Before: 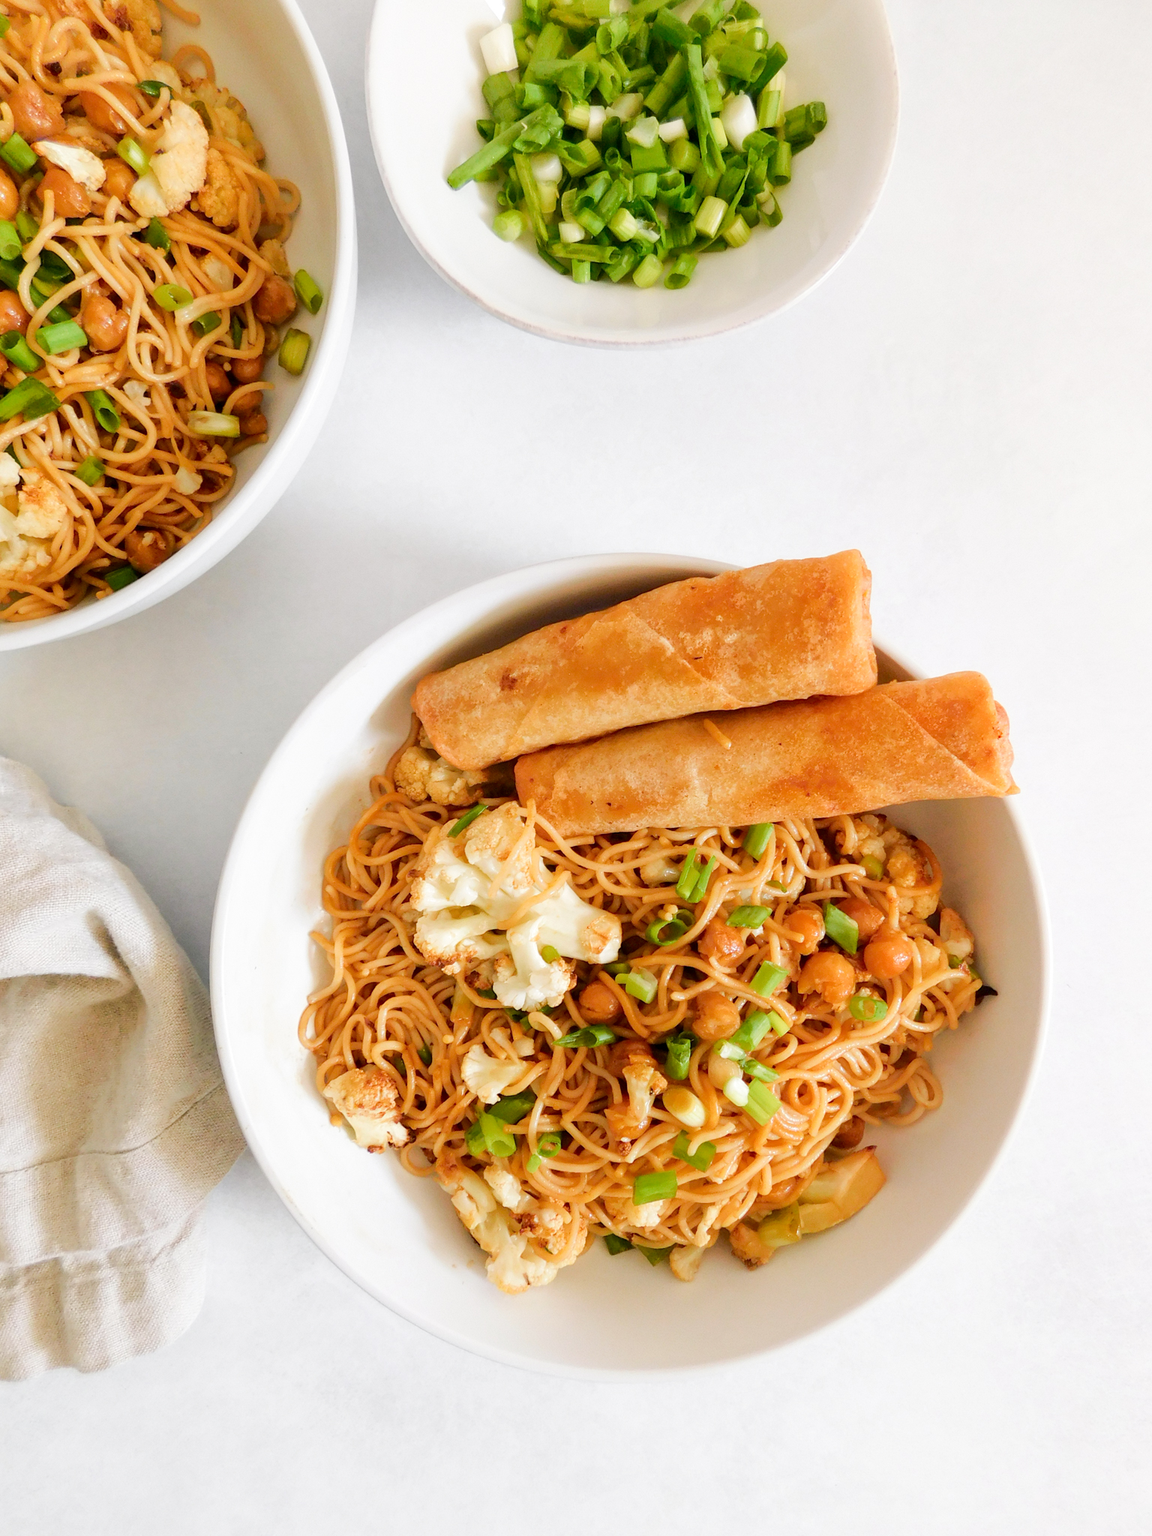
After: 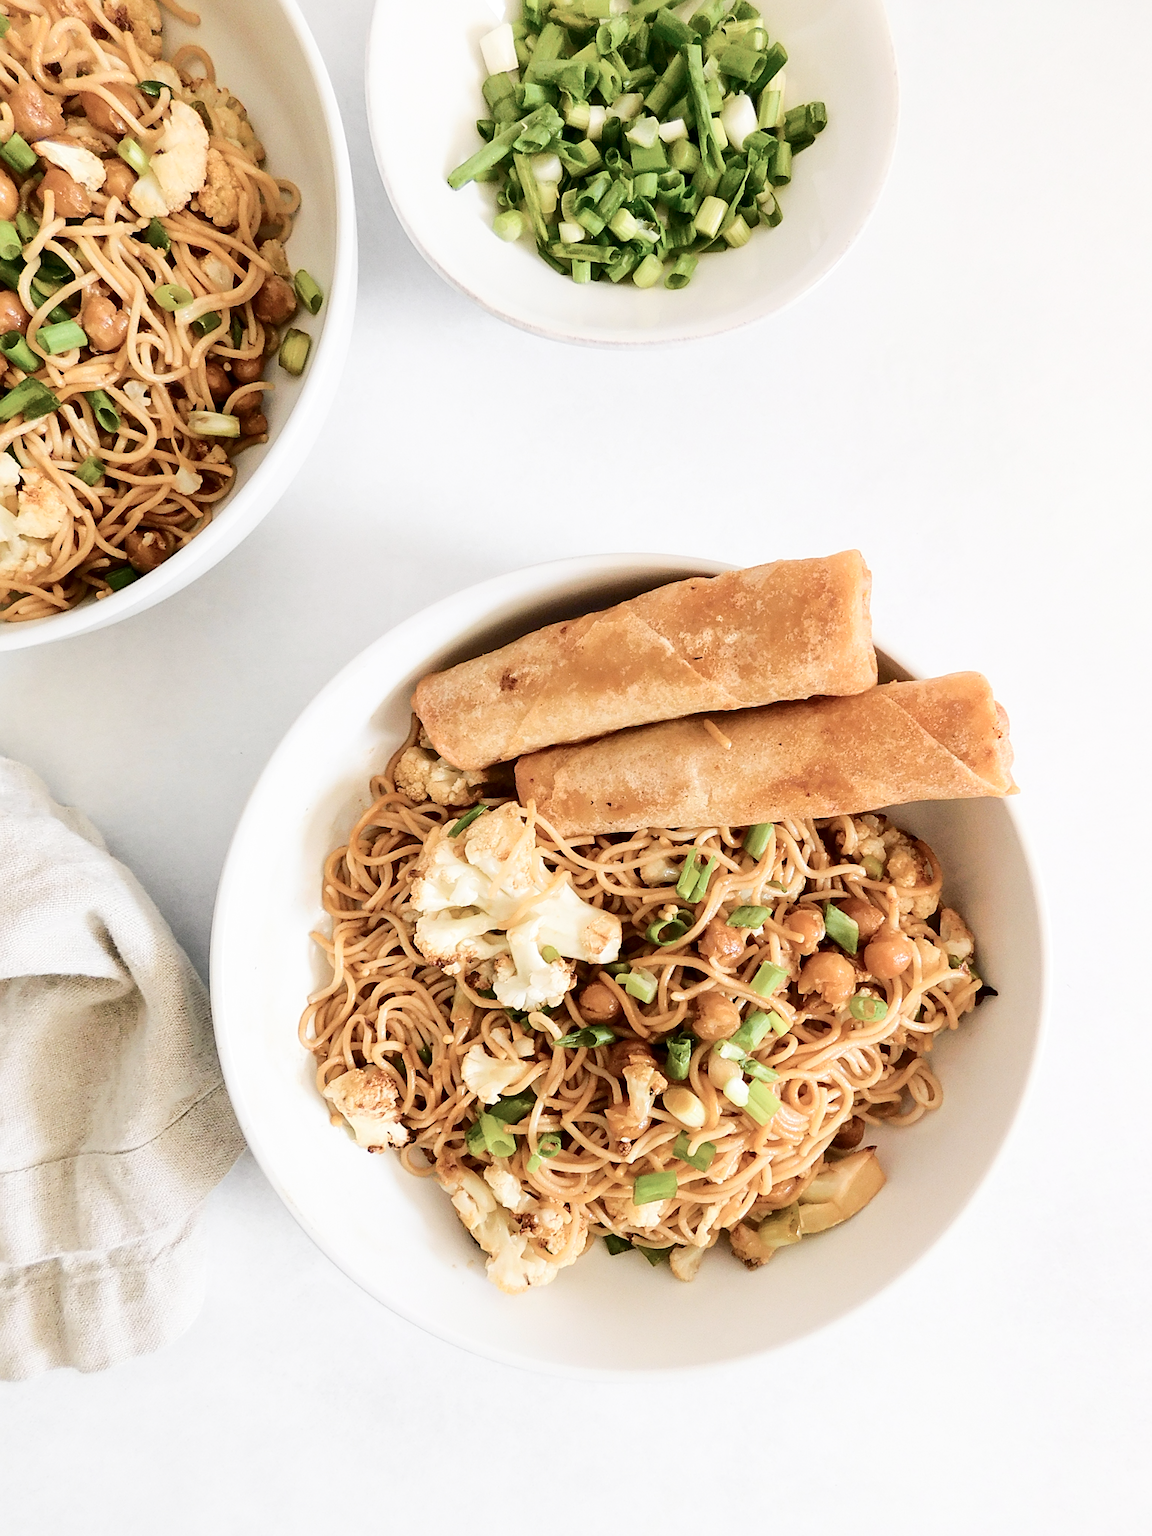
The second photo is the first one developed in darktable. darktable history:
white balance: emerald 1
sharpen: on, module defaults
contrast brightness saturation: contrast 0.25, saturation -0.31
